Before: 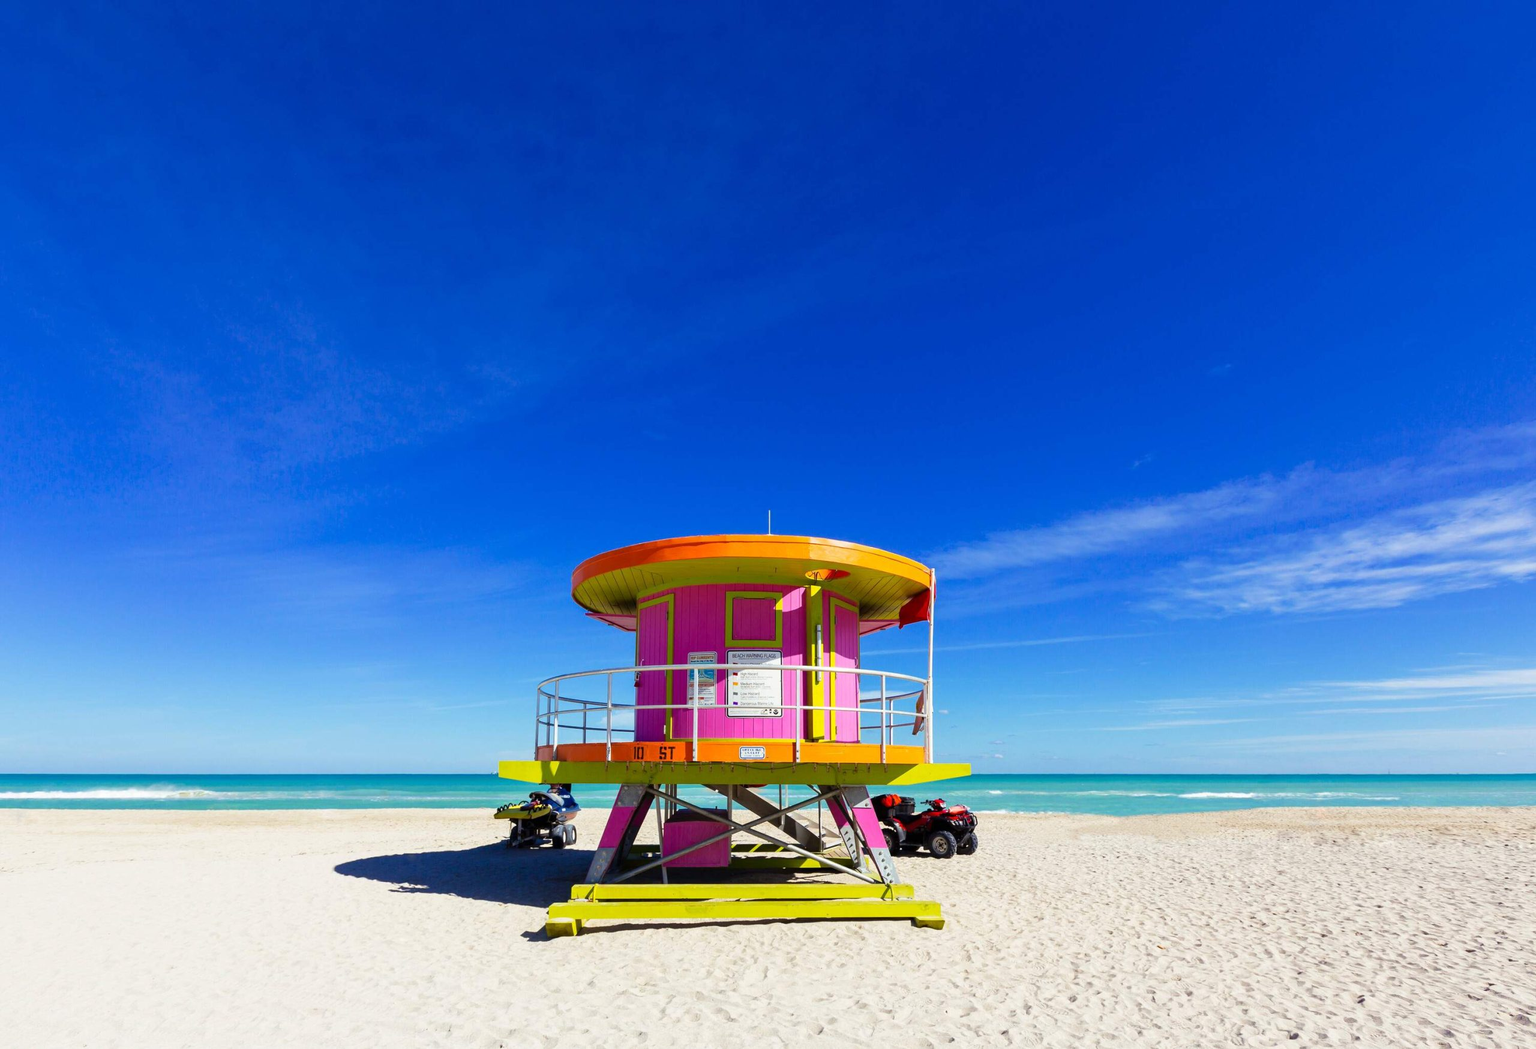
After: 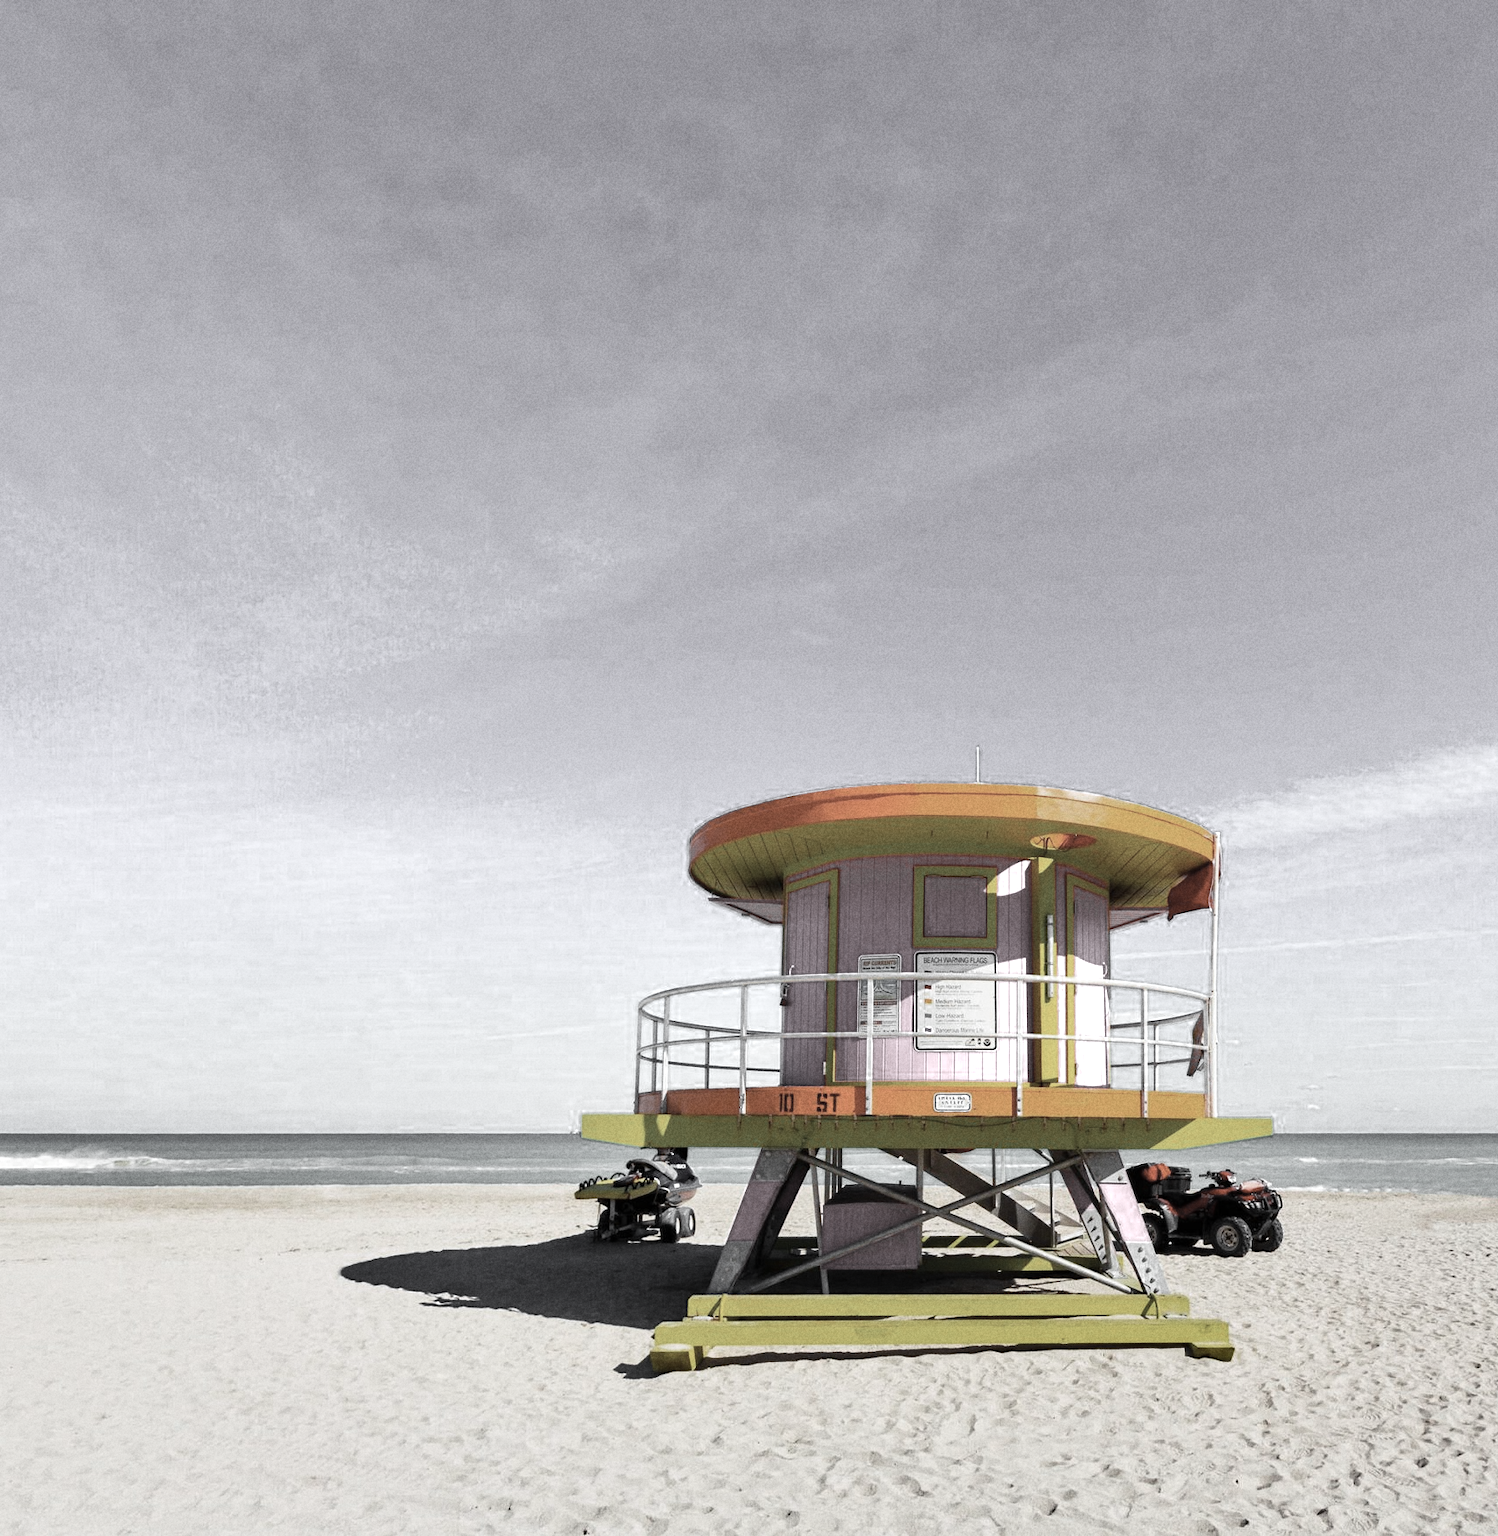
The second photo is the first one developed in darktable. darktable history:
shadows and highlights: low approximation 0.01, soften with gaussian
grain: on, module defaults
contrast brightness saturation: saturation 0.1
crop and rotate: left 6.617%, right 26.717%
exposure: compensate exposure bias true, compensate highlight preservation false
color zones: curves: ch0 [(0, 0.613) (0.01, 0.613) (0.245, 0.448) (0.498, 0.529) (0.642, 0.665) (0.879, 0.777) (0.99, 0.613)]; ch1 [(0, 0.035) (0.121, 0.189) (0.259, 0.197) (0.415, 0.061) (0.589, 0.022) (0.732, 0.022) (0.857, 0.026) (0.991, 0.053)]
